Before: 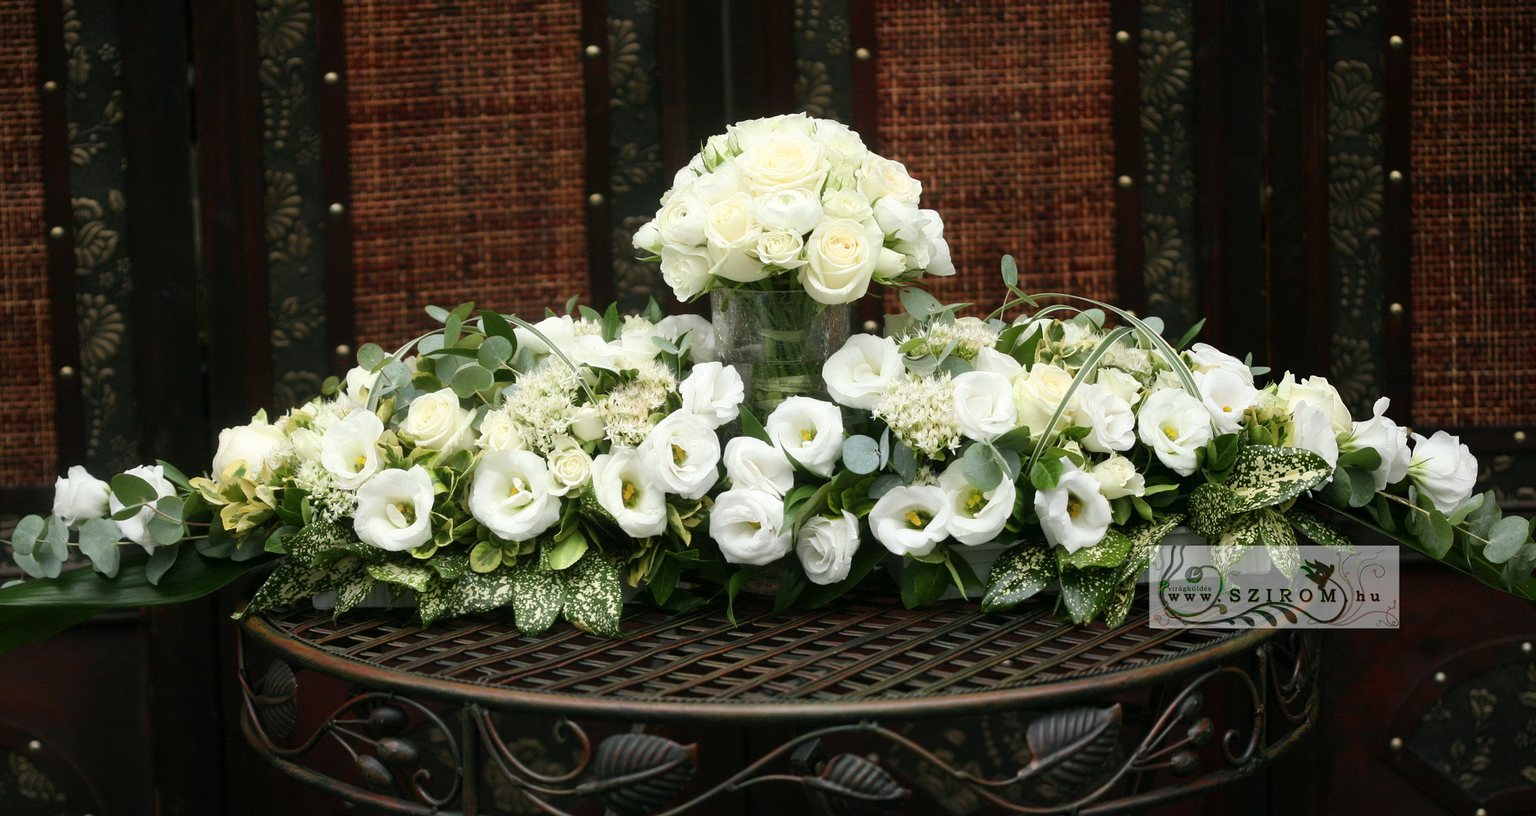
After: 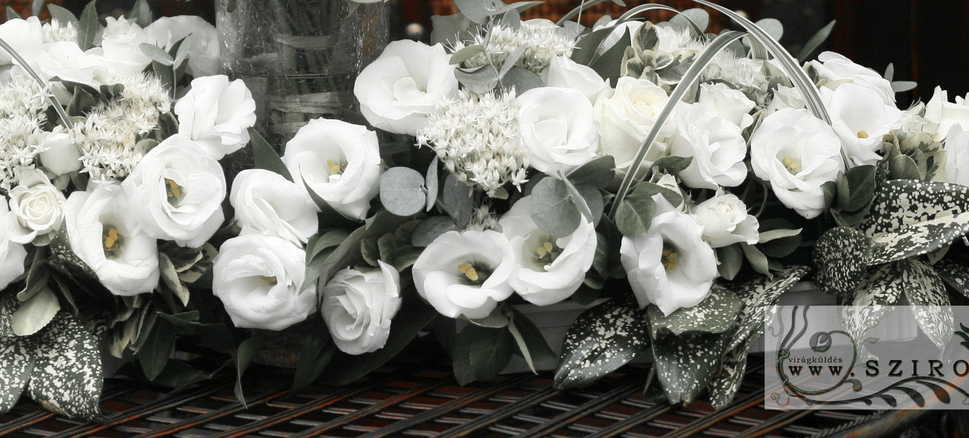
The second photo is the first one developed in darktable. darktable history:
crop: left 35.202%, top 37.105%, right 14.525%, bottom 20.043%
color zones: curves: ch1 [(0, 0.638) (0.193, 0.442) (0.286, 0.15) (0.429, 0.14) (0.571, 0.142) (0.714, 0.154) (0.857, 0.175) (1, 0.638)]
